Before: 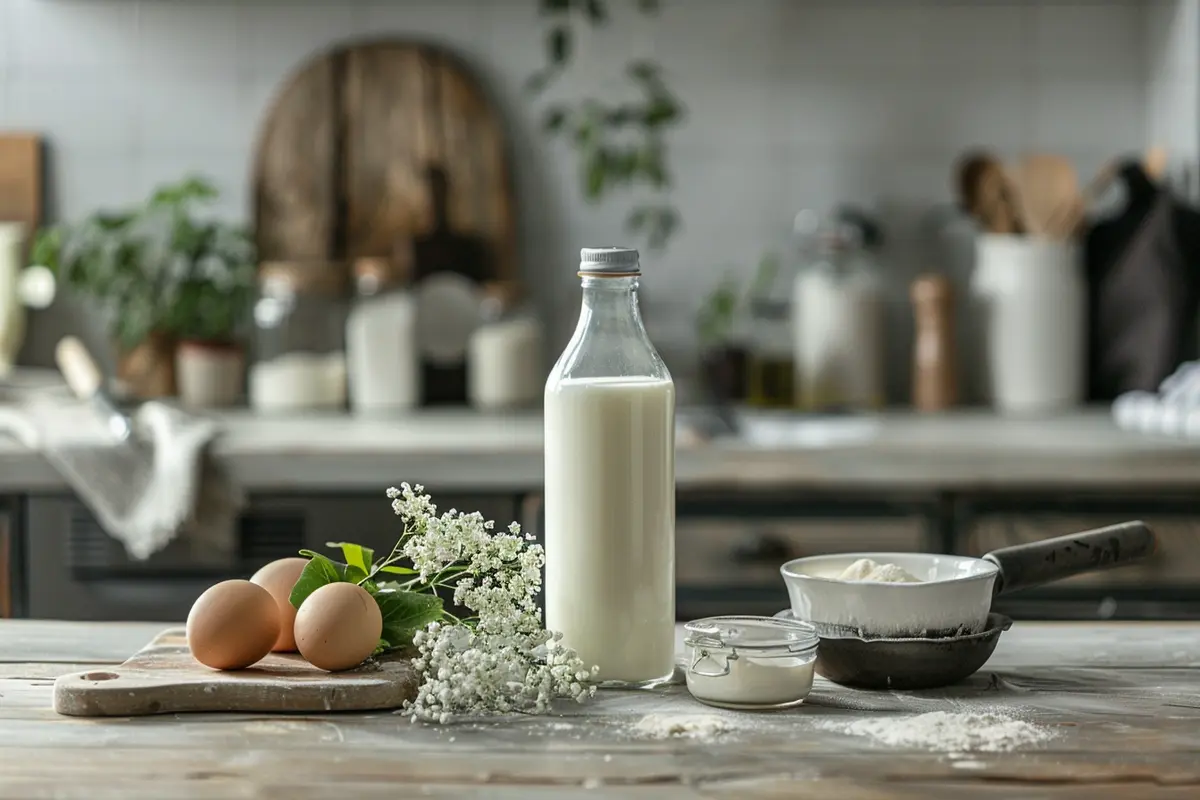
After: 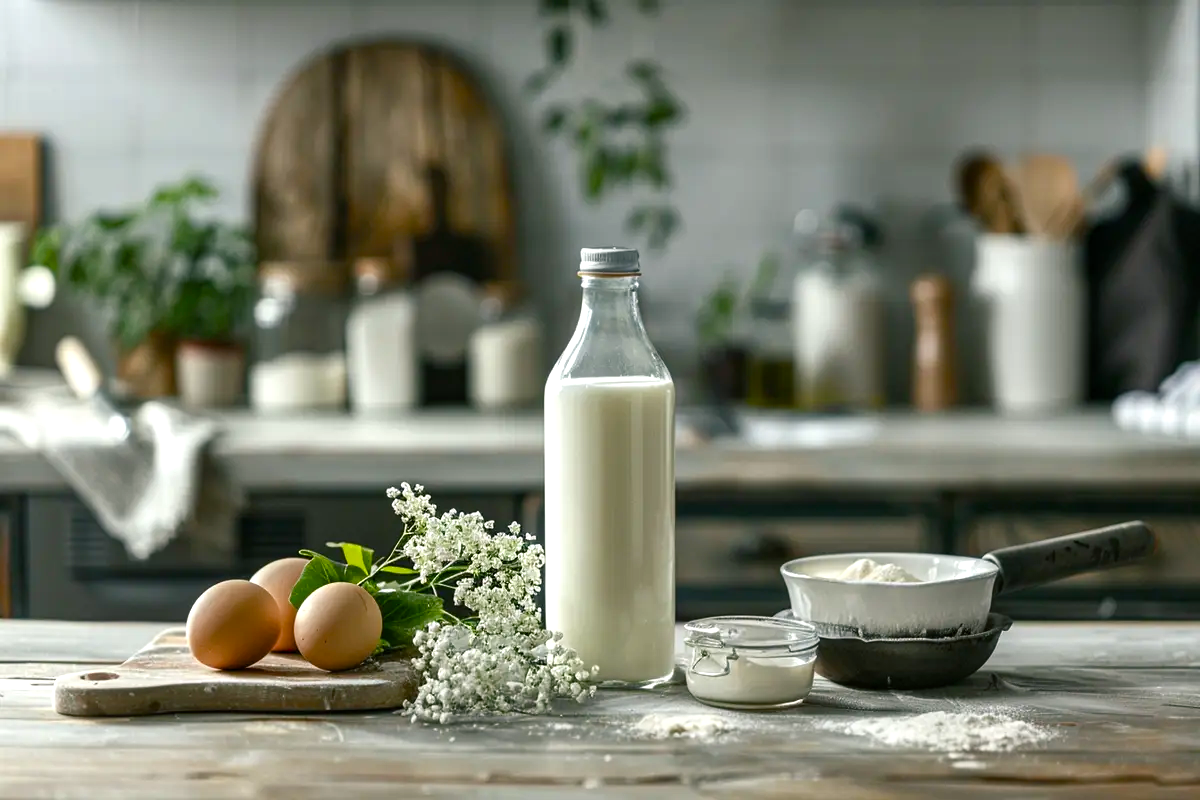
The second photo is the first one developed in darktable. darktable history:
color balance rgb: shadows lift › chroma 2.056%, shadows lift › hue 215.65°, perceptual saturation grading › global saturation 20%, perceptual saturation grading › highlights -25.042%, perceptual saturation grading › shadows 49.277%, perceptual brilliance grading › highlights 10.603%, perceptual brilliance grading › shadows -11.257%
